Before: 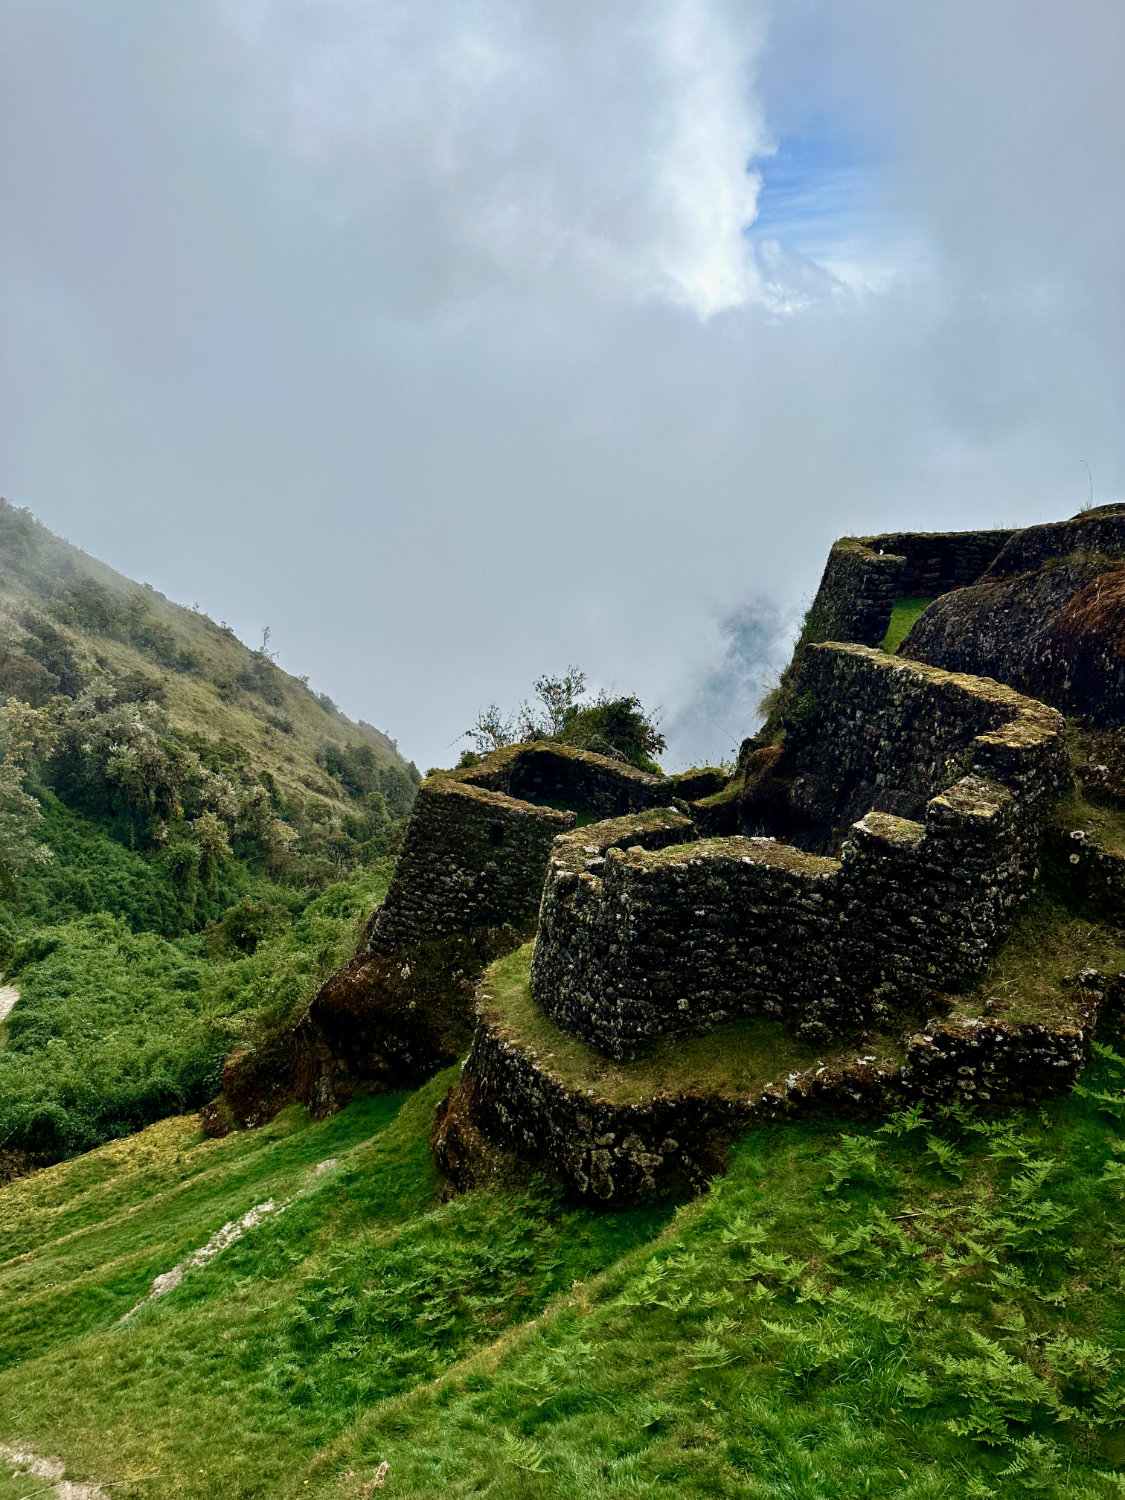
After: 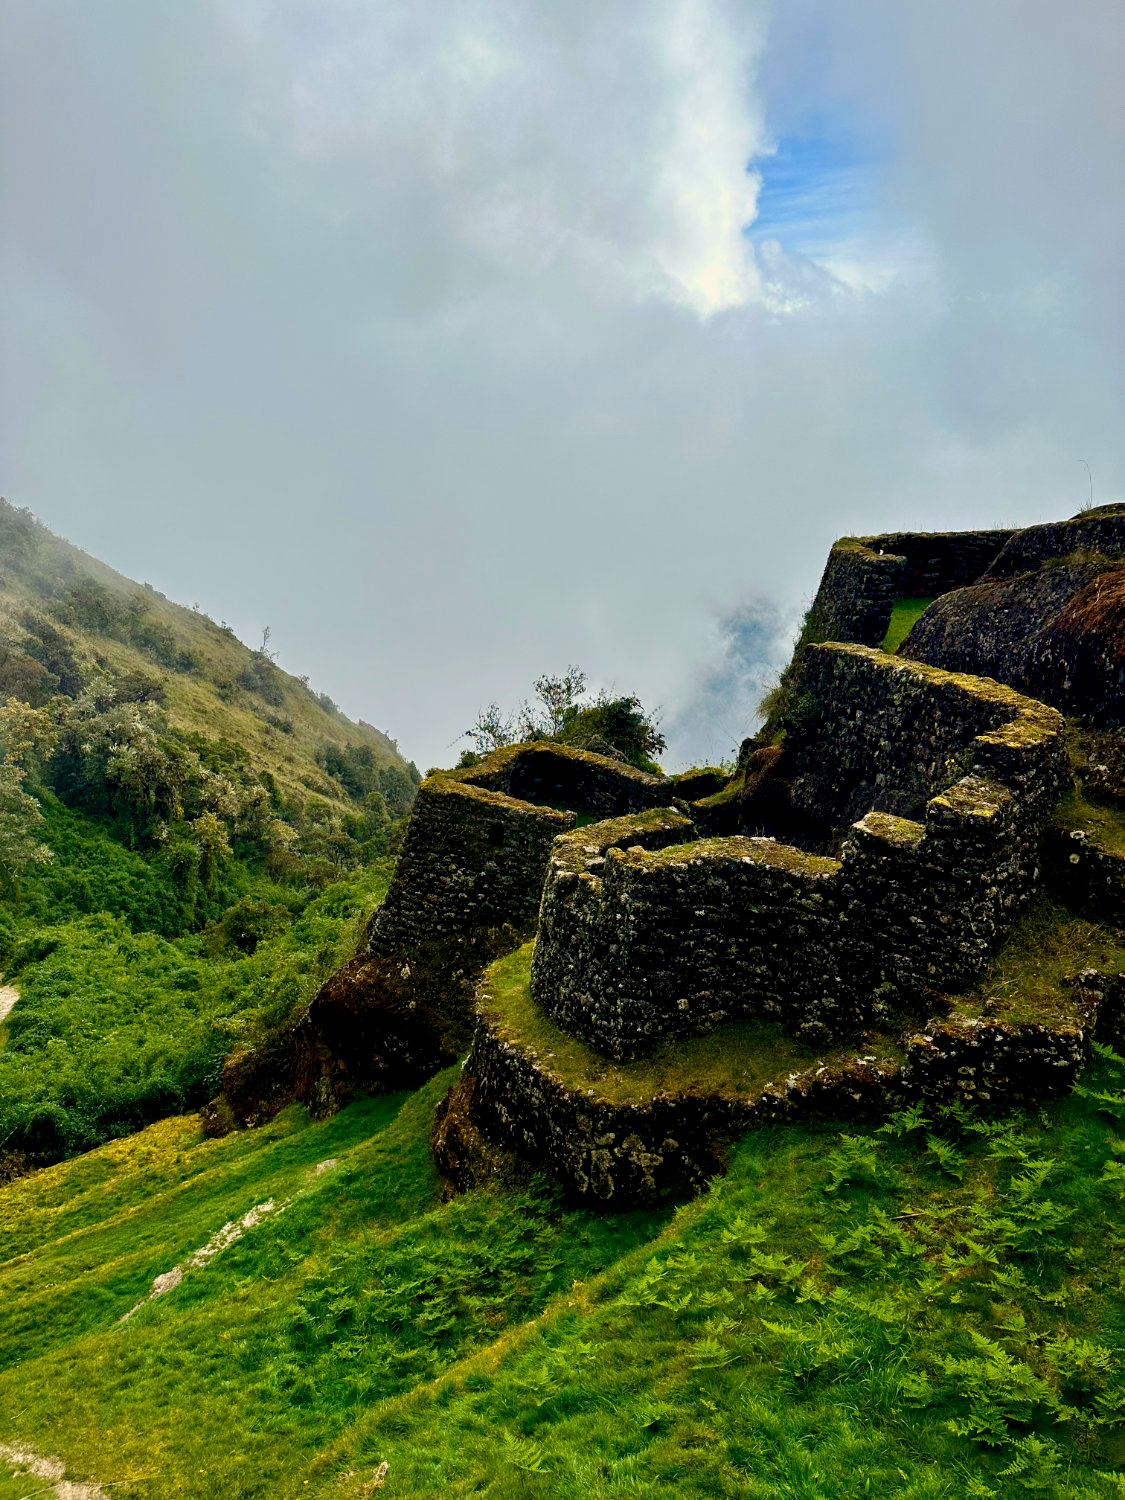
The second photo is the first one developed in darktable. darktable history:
color balance rgb: highlights gain › chroma 2.991%, highlights gain › hue 75.58°, linear chroma grading › global chroma 6.077%, perceptual saturation grading › global saturation 17.777%, global vibrance 20%
